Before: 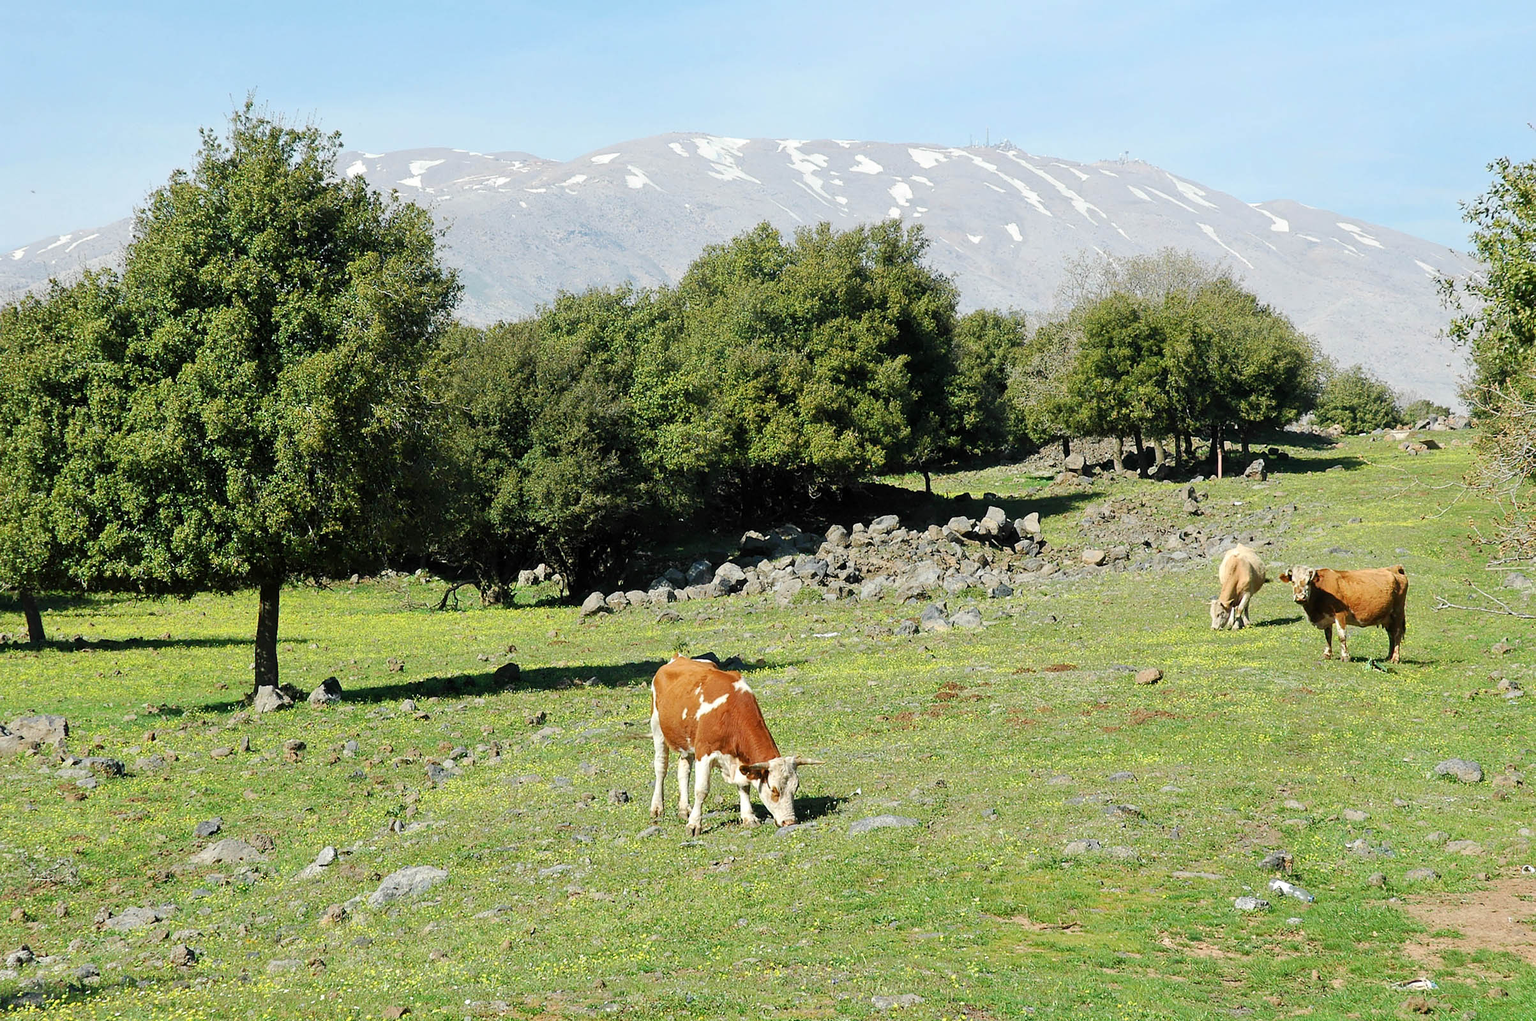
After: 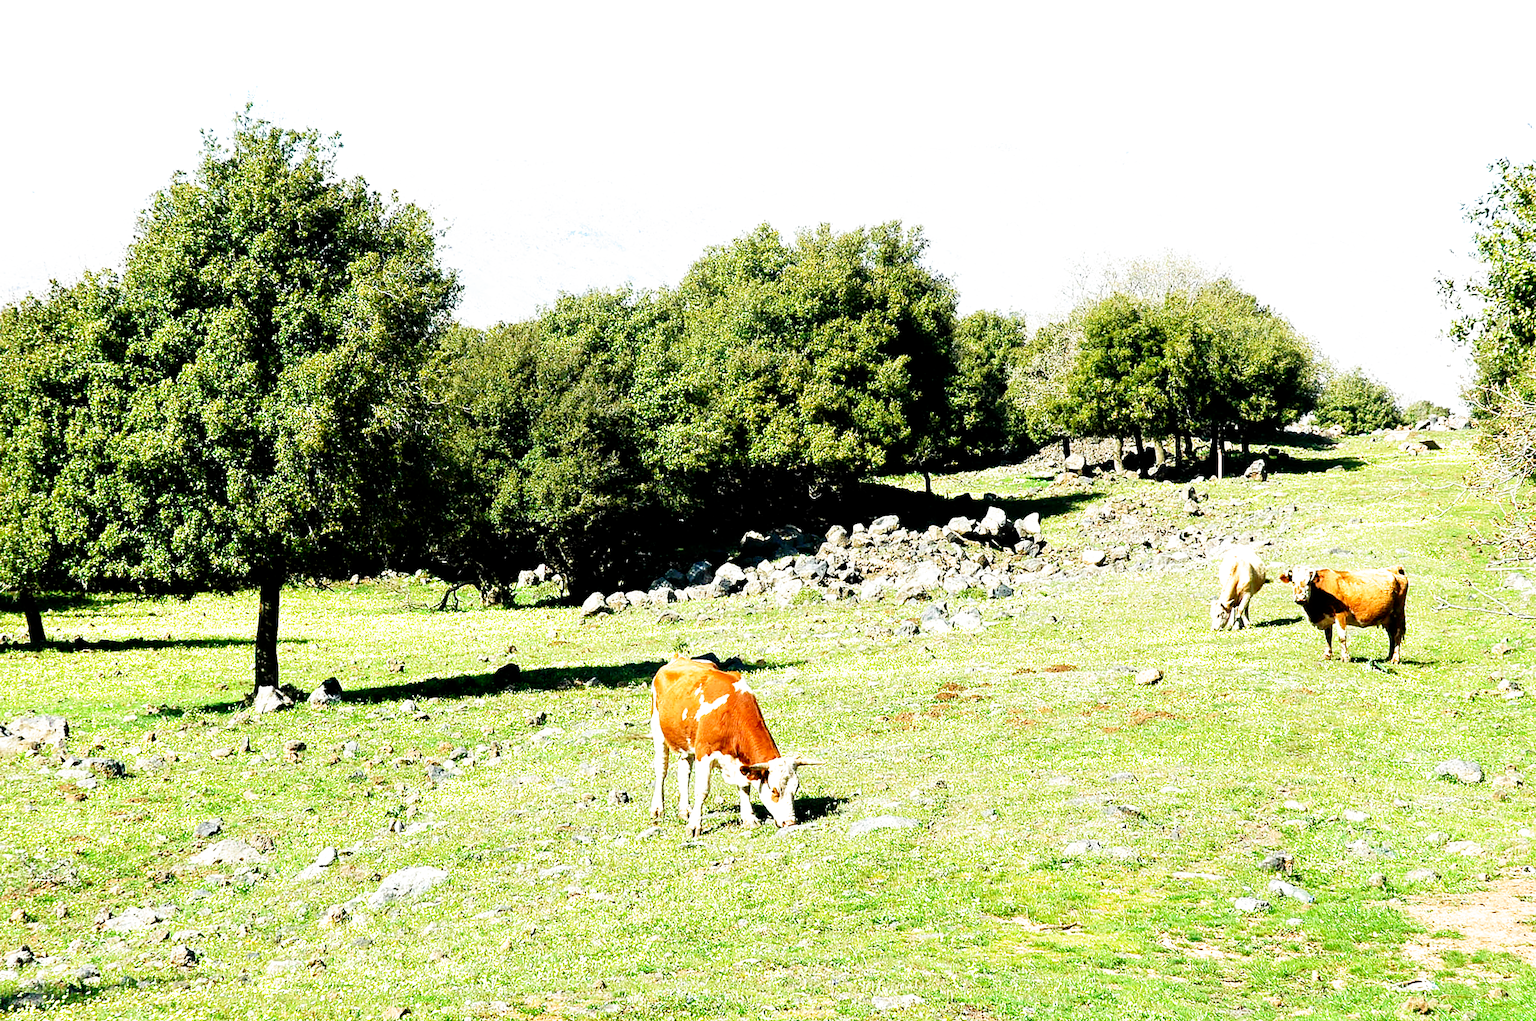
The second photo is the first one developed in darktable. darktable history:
exposure: exposure 0.77 EV, compensate highlight preservation false
filmic rgb: black relative exposure -5.5 EV, white relative exposure 2.5 EV, threshold 3 EV, target black luminance 0%, hardness 4.51, latitude 67.35%, contrast 1.453, shadows ↔ highlights balance -3.52%, preserve chrominance no, color science v4 (2020), contrast in shadows soft, enable highlight reconstruction true
